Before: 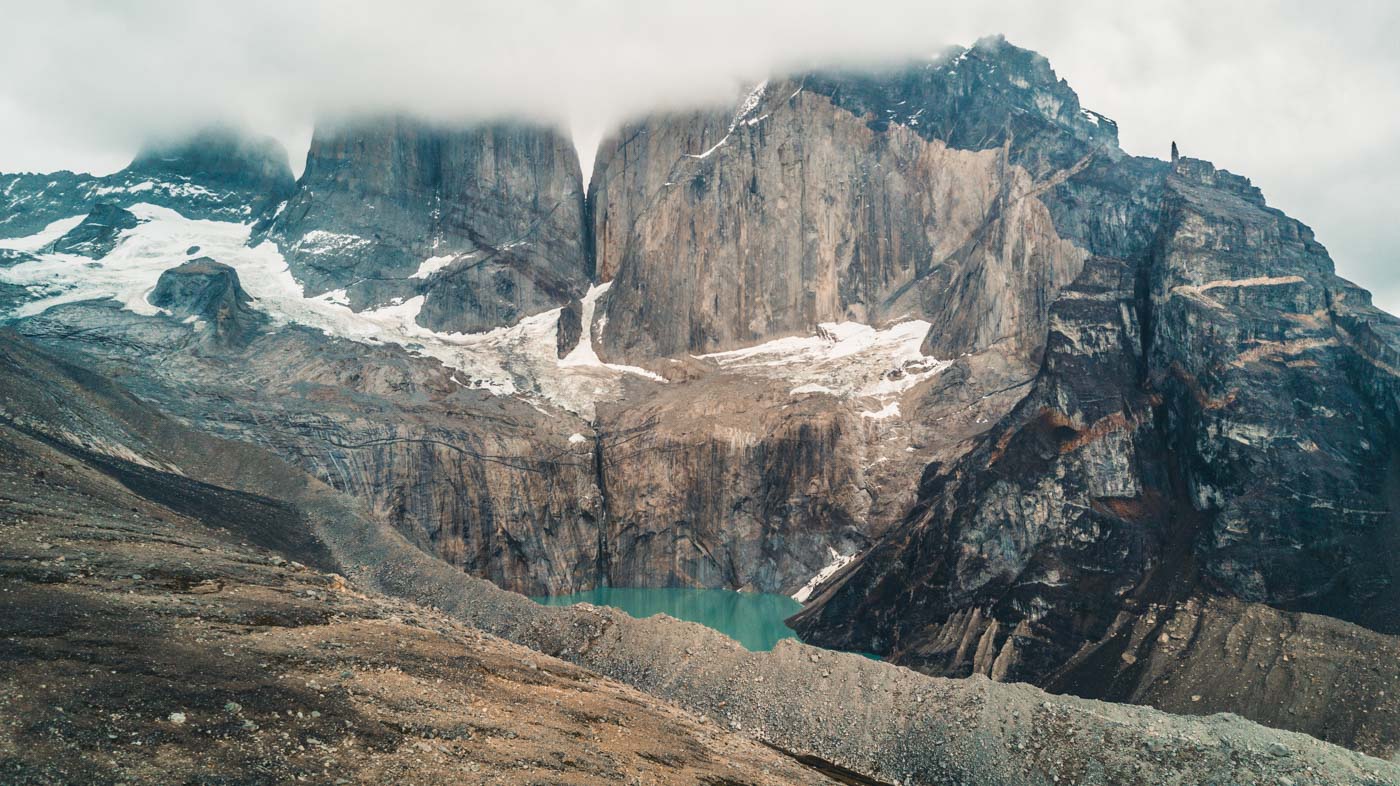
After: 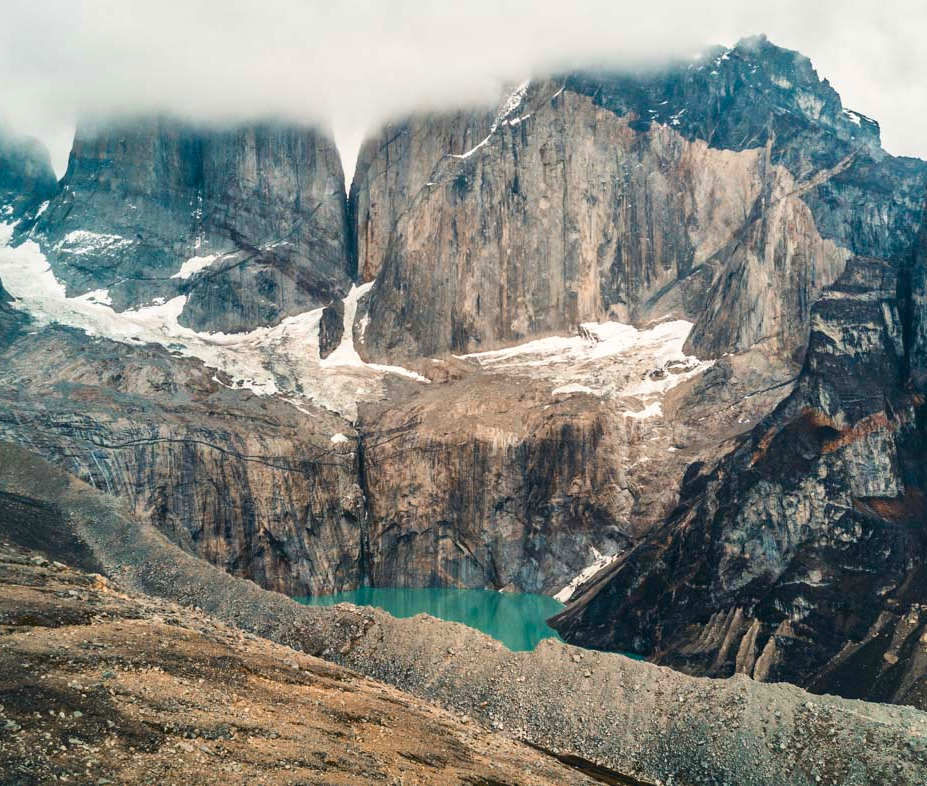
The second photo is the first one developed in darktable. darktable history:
crop: left 17.006%, right 16.764%
local contrast: mode bilateral grid, contrast 19, coarseness 50, detail 131%, midtone range 0.2
contrast brightness saturation: contrast 0.091, saturation 0.282
